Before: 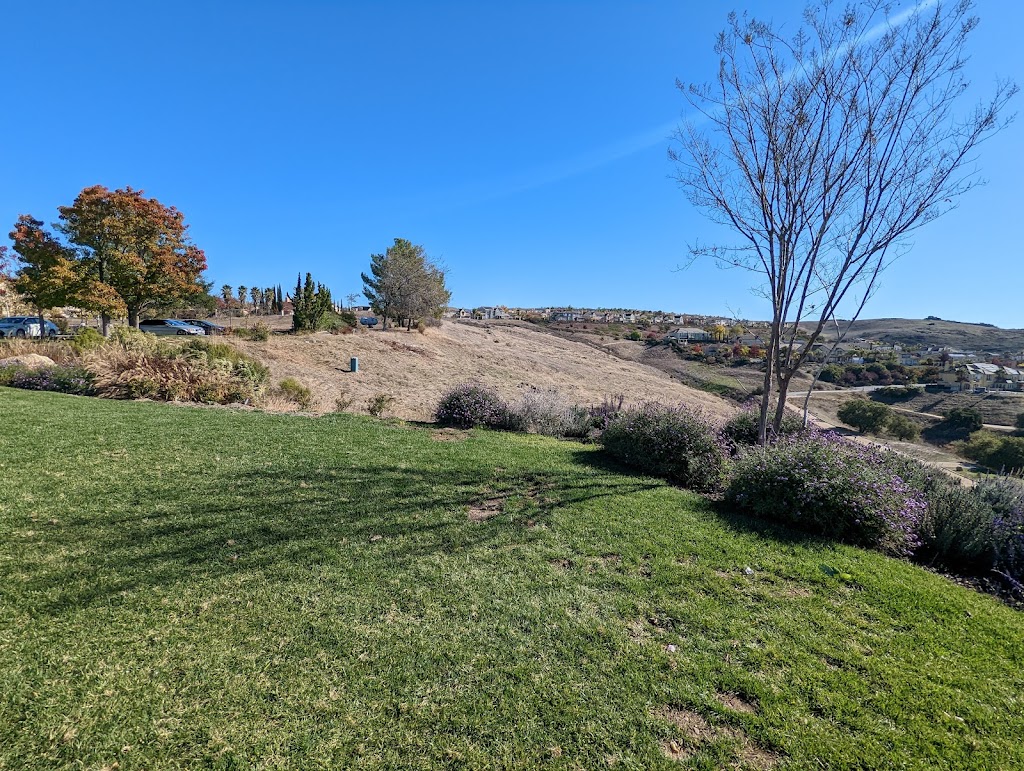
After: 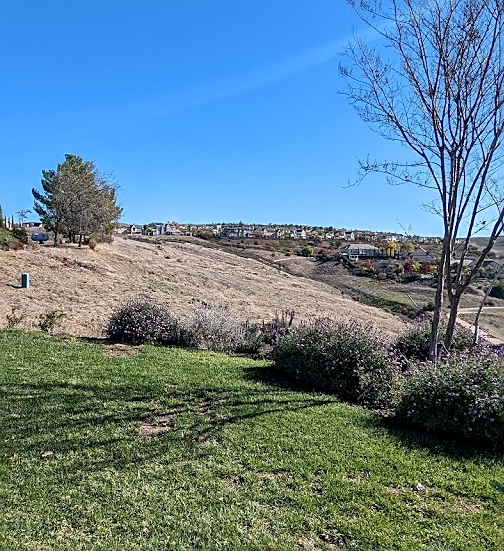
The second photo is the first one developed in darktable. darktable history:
local contrast: mode bilateral grid, contrast 25, coarseness 50, detail 123%, midtone range 0.2
crop: left 32.185%, top 10.992%, right 18.538%, bottom 17.523%
sharpen: on, module defaults
